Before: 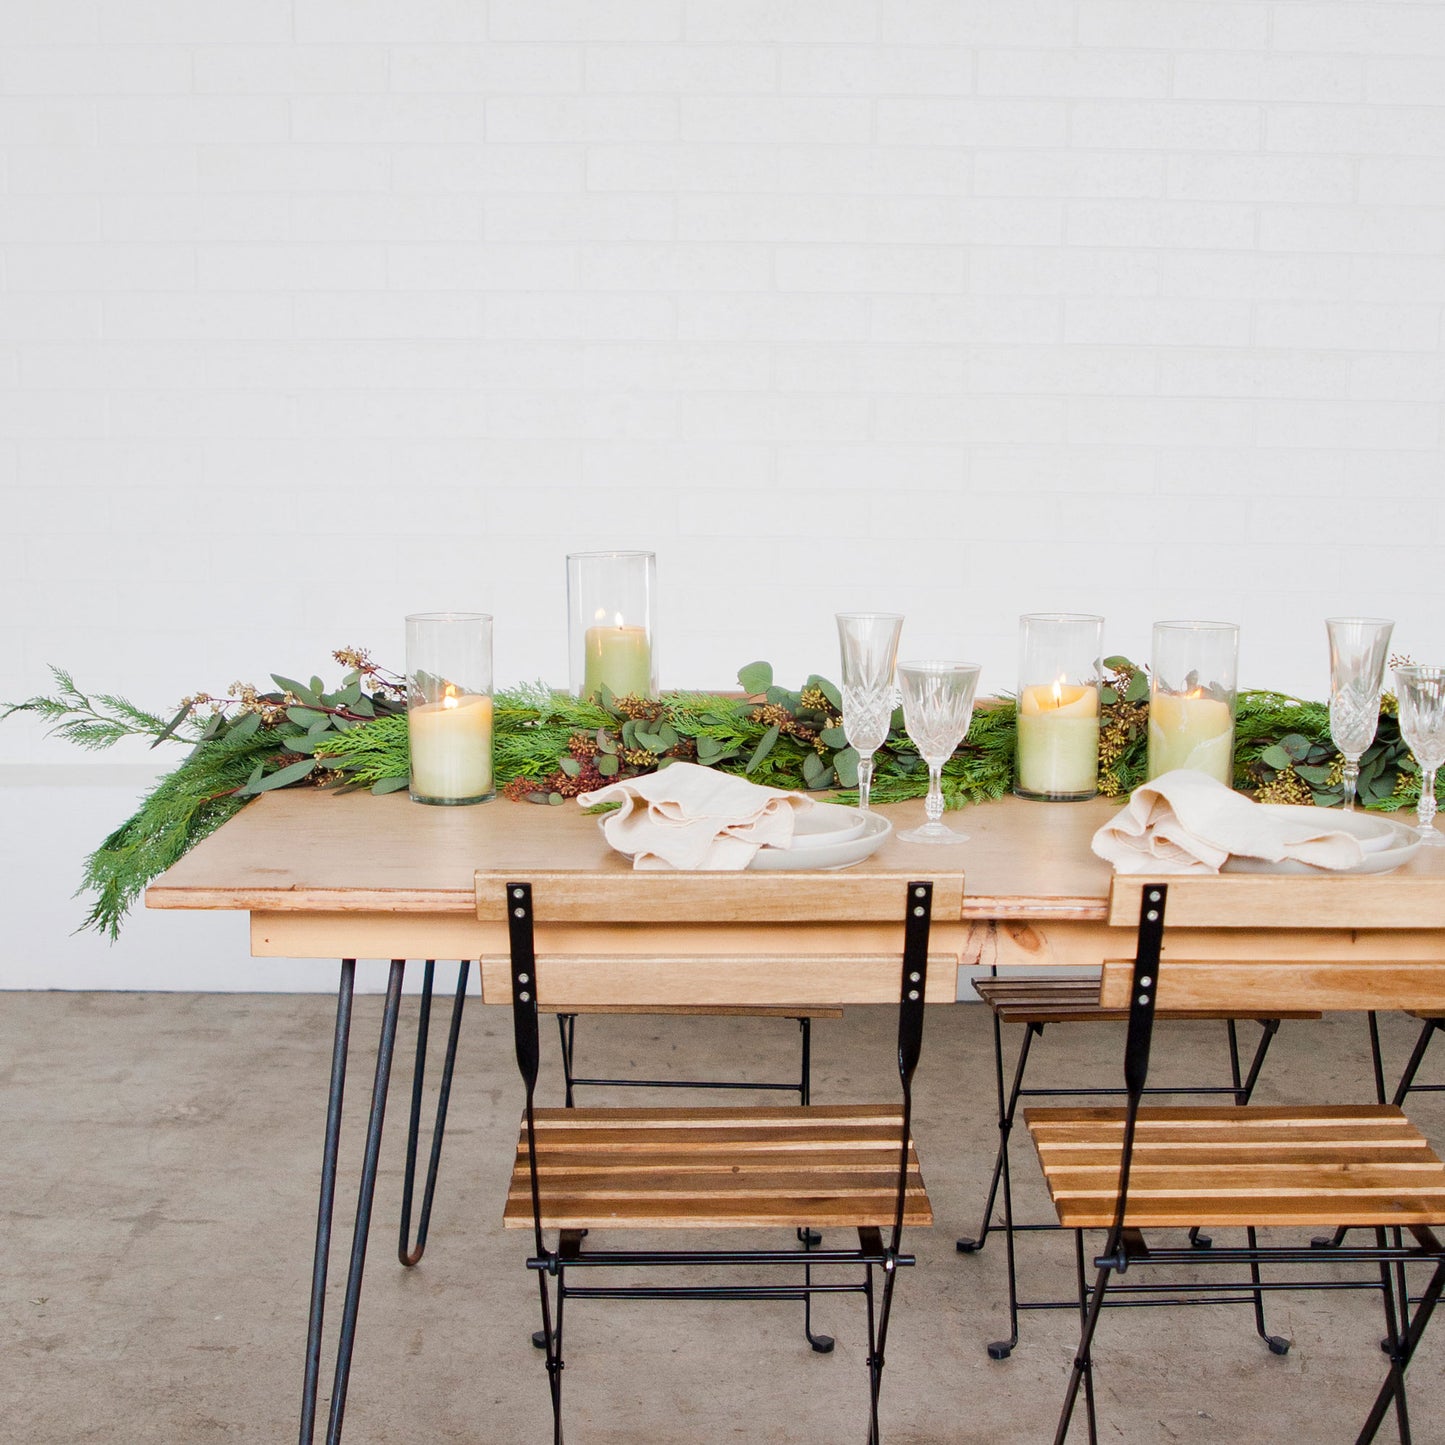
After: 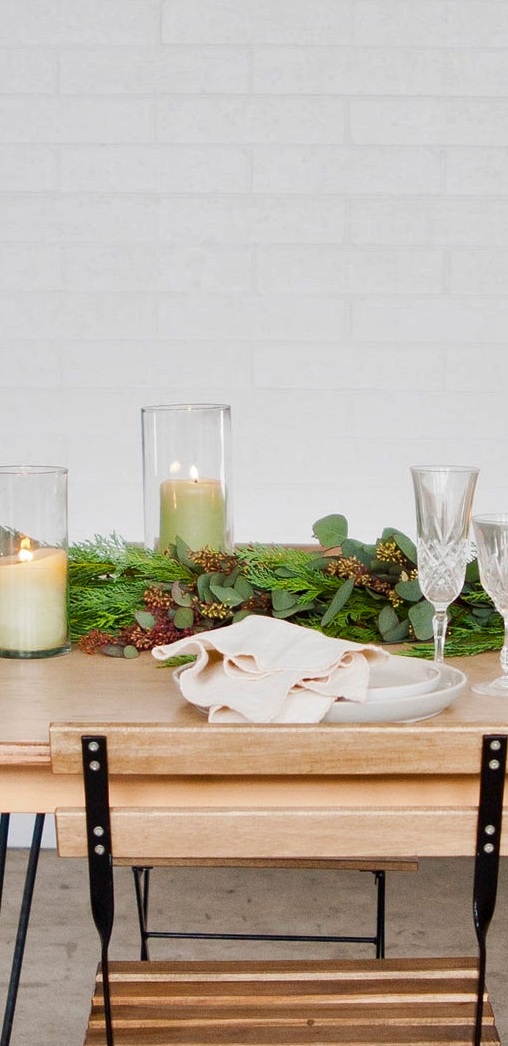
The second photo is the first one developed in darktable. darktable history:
shadows and highlights: shadows 5, soften with gaussian
crop and rotate: left 29.476%, top 10.214%, right 35.32%, bottom 17.333%
tone equalizer: on, module defaults
